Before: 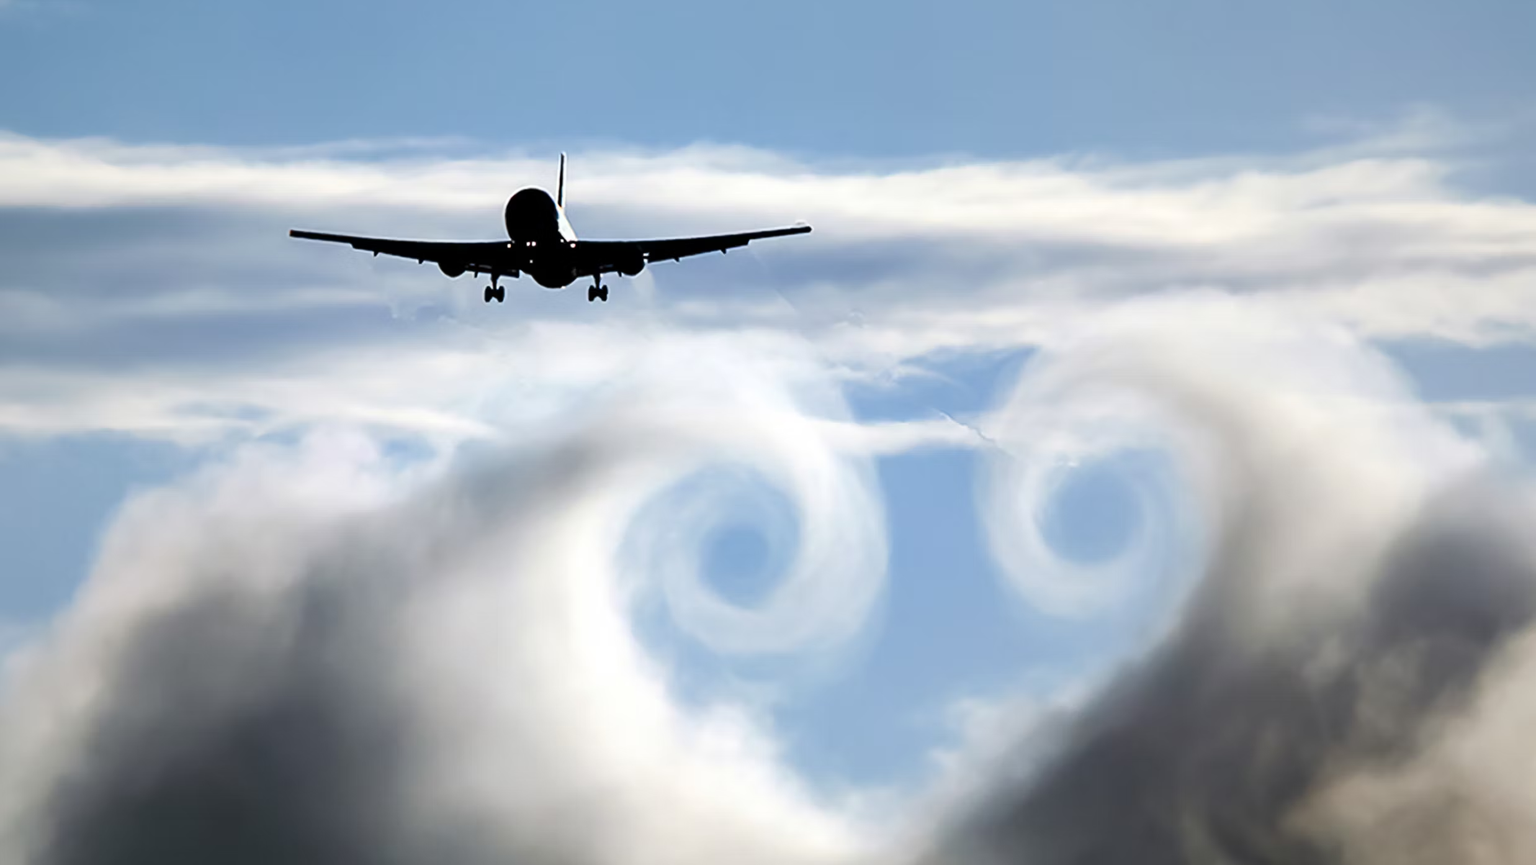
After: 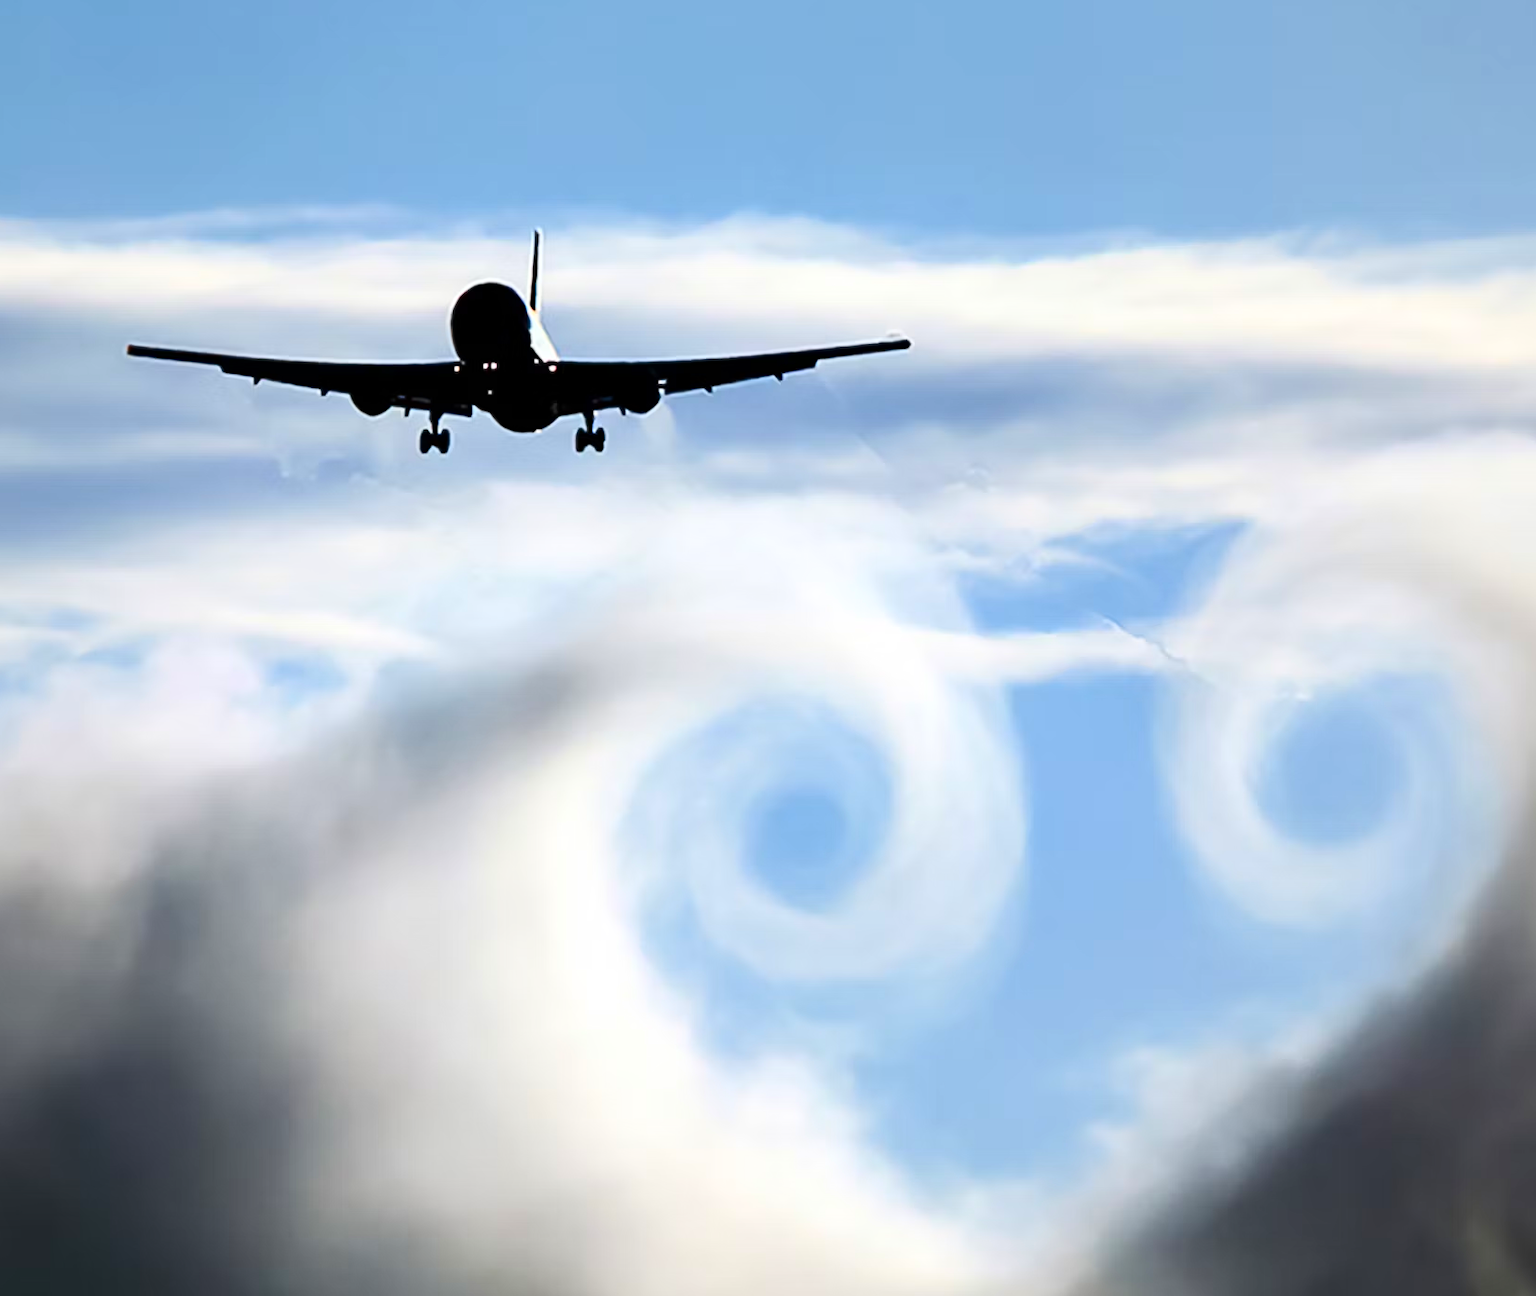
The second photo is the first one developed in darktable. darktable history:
crop and rotate: left 13.372%, right 19.965%
contrast brightness saturation: contrast 0.178, saturation 0.302
